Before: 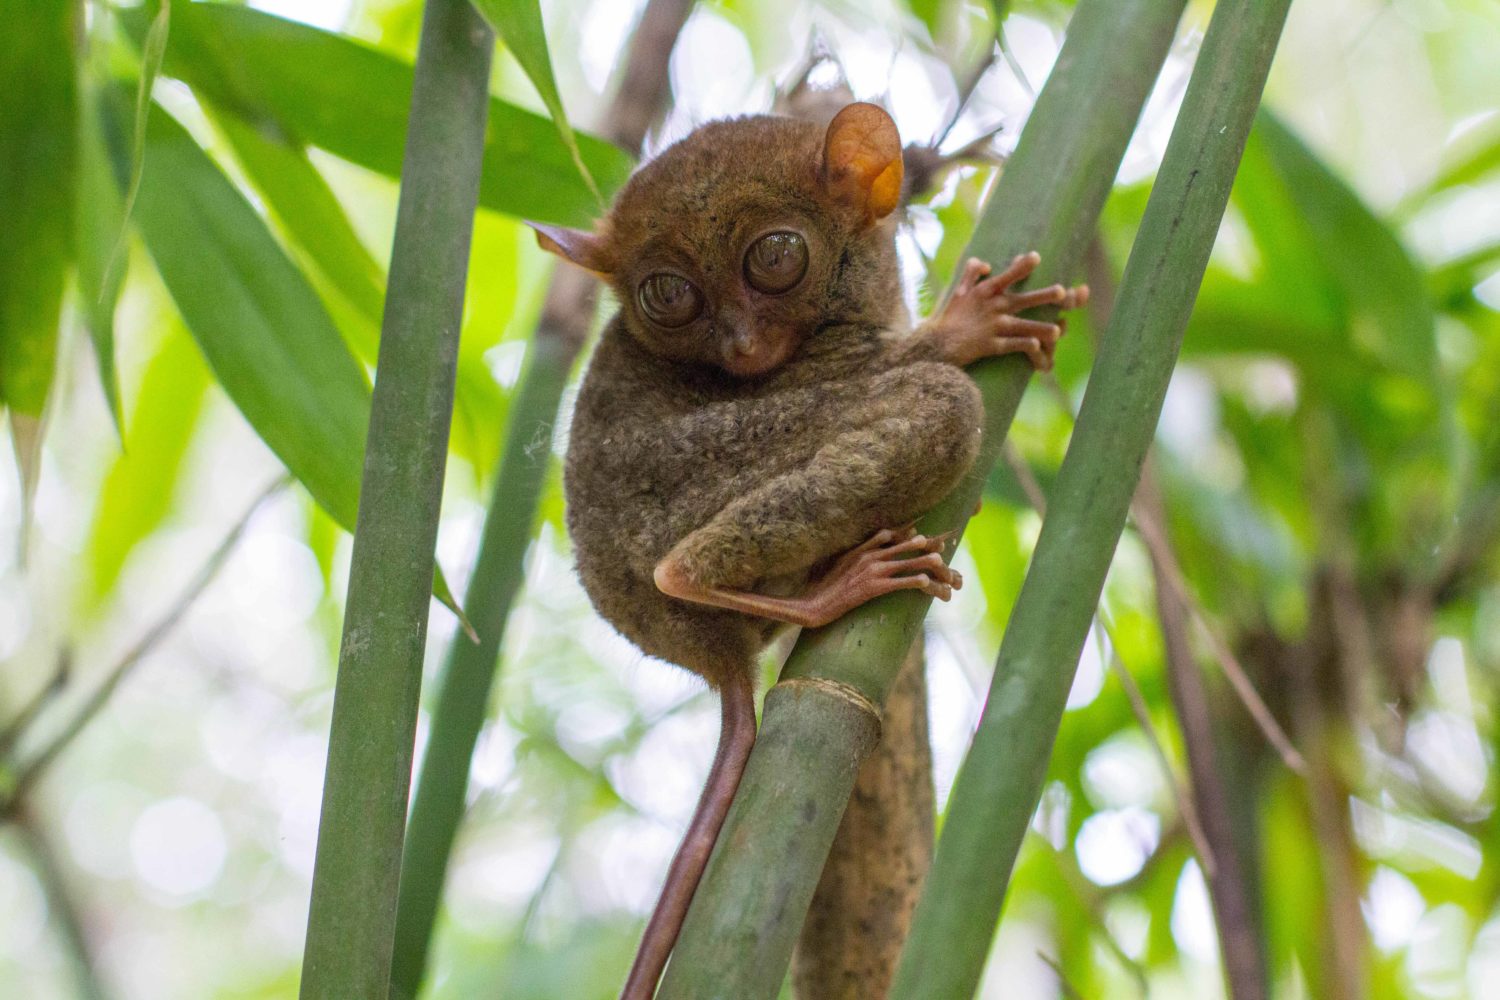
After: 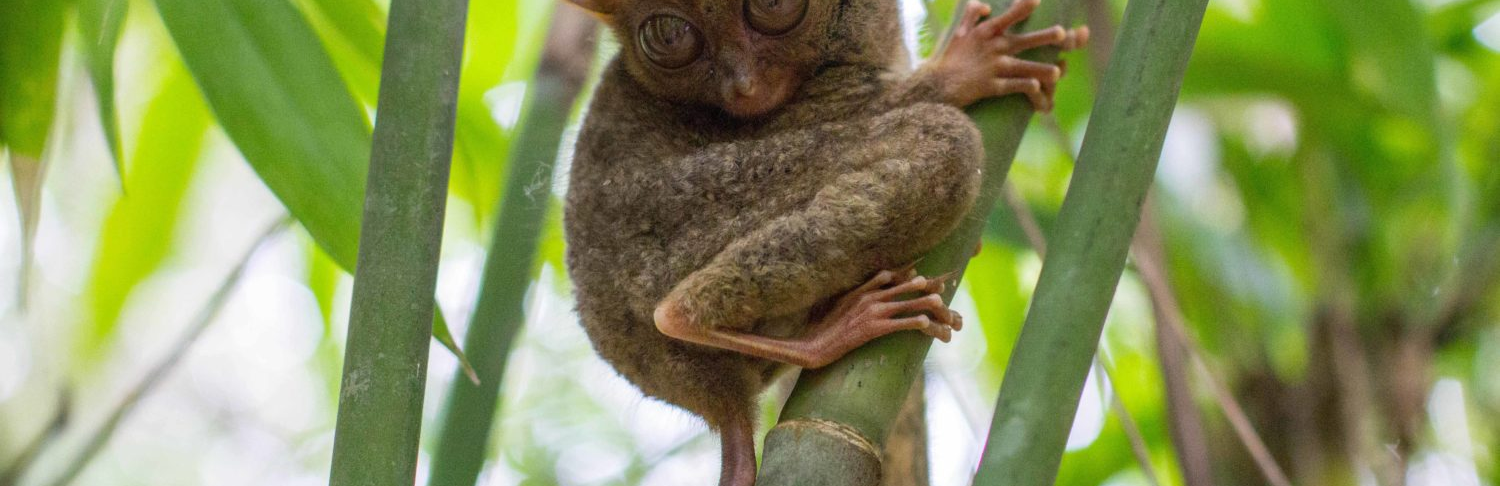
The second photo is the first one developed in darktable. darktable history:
crop and rotate: top 25.95%, bottom 25.423%
